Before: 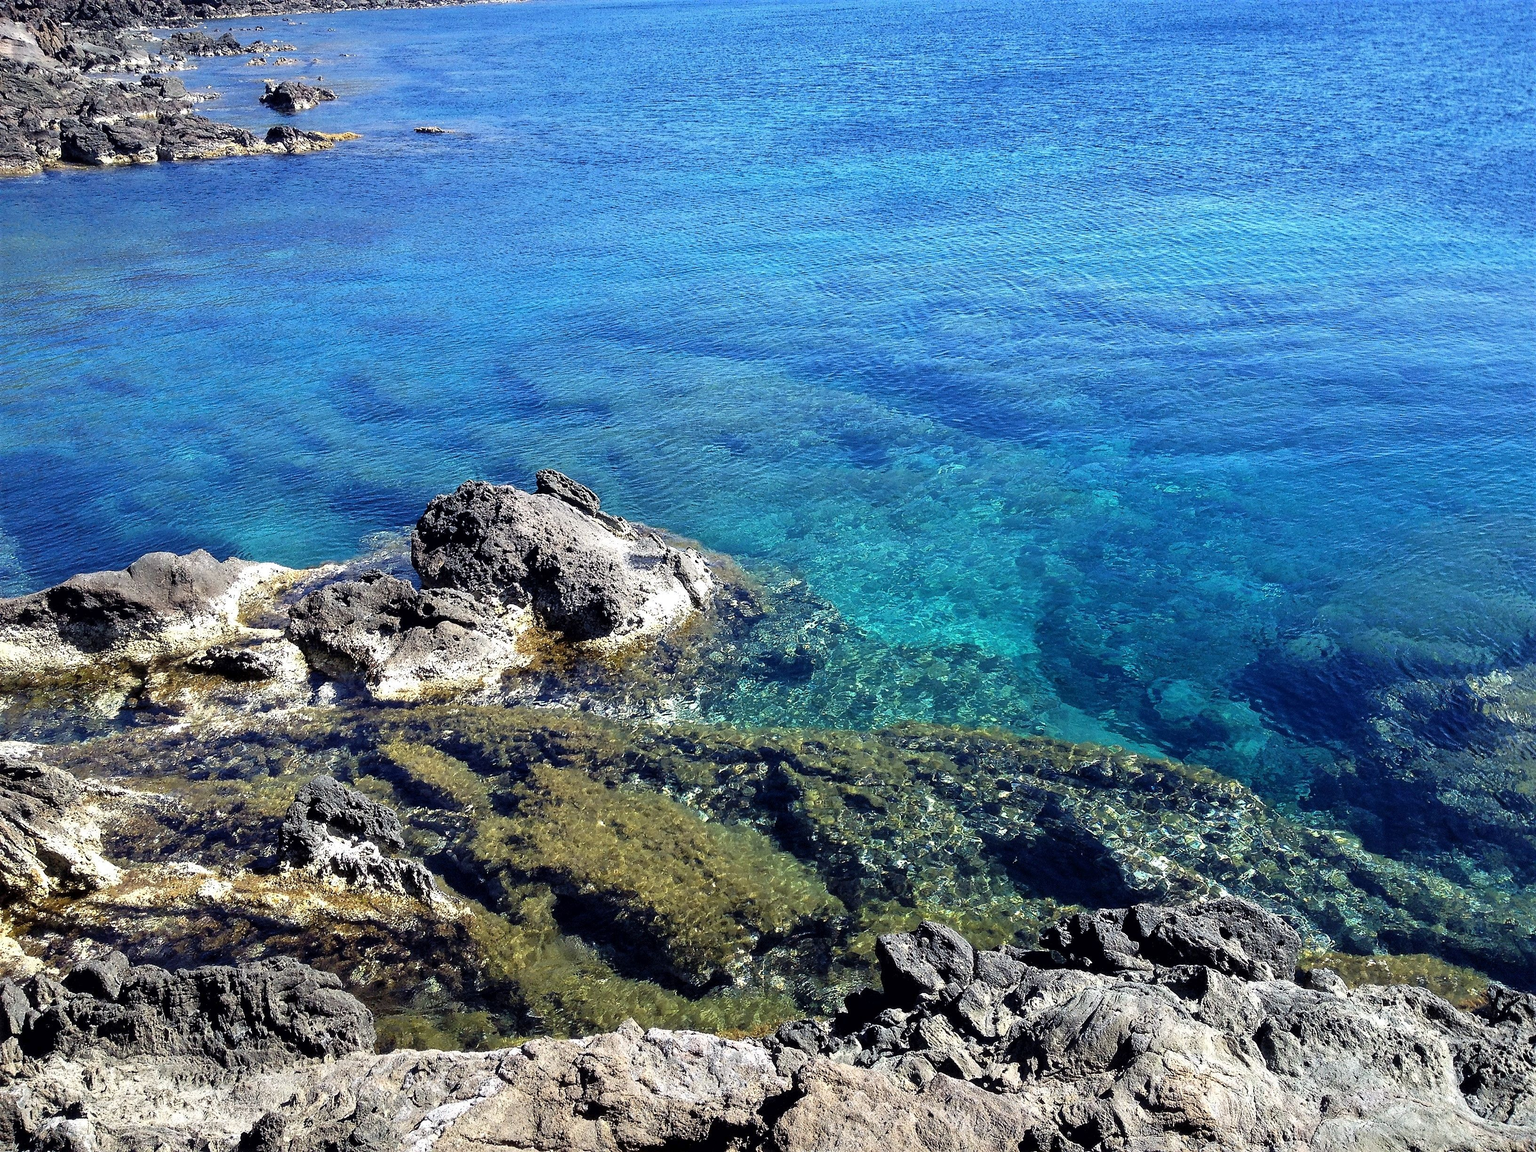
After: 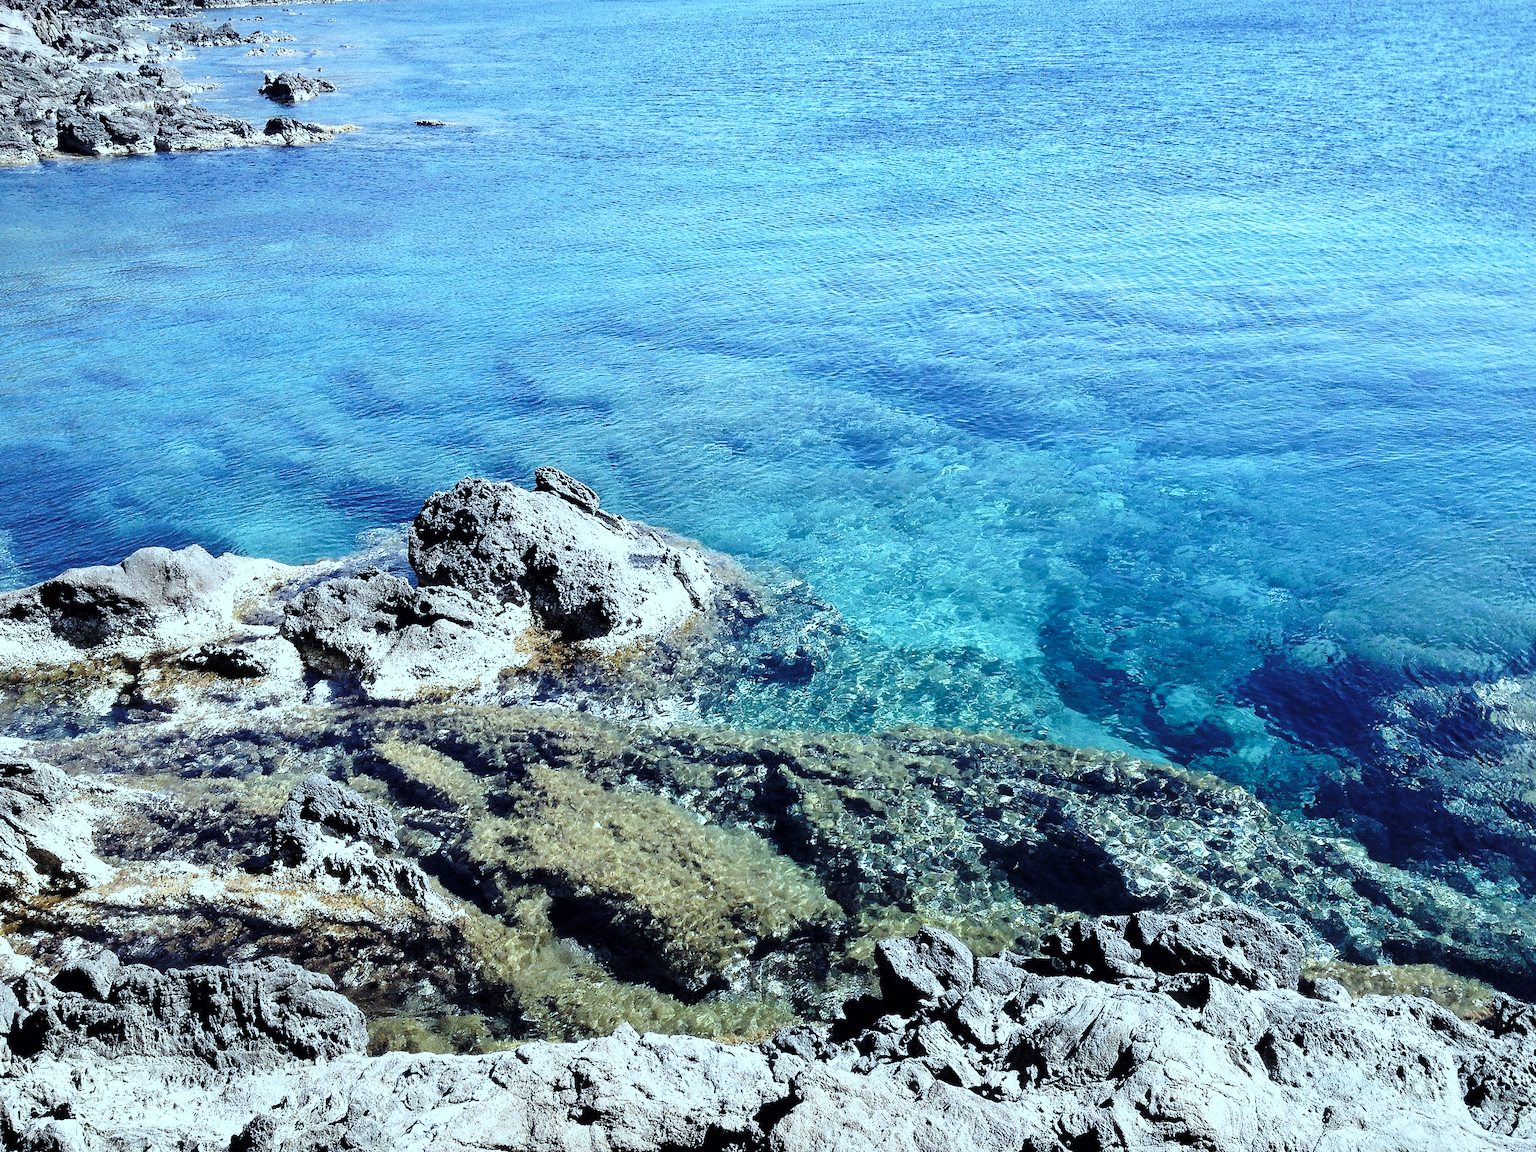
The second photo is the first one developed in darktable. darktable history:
base curve: curves: ch0 [(0, 0) (0.028, 0.03) (0.121, 0.232) (0.46, 0.748) (0.859, 0.968) (1, 1)], preserve colors none
color correction: highlights a* -12.27, highlights b* -17.44, saturation 0.697
crop and rotate: angle -0.481°
